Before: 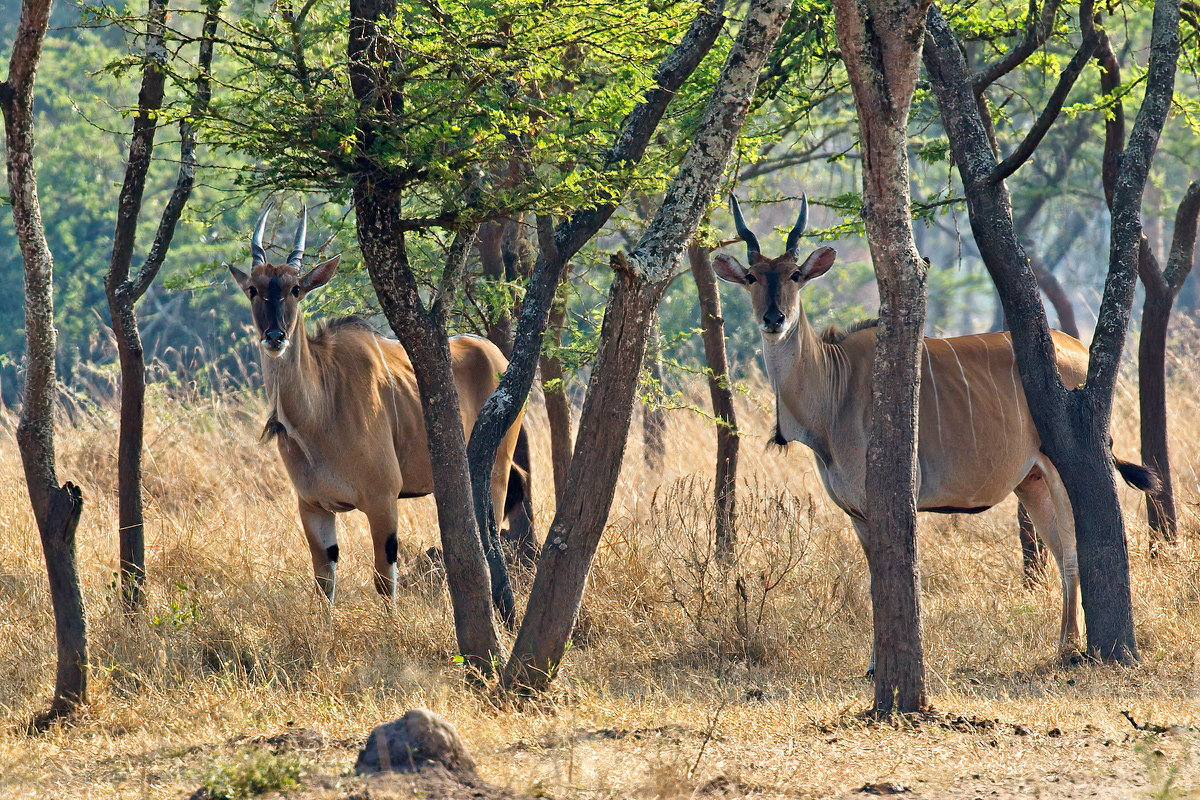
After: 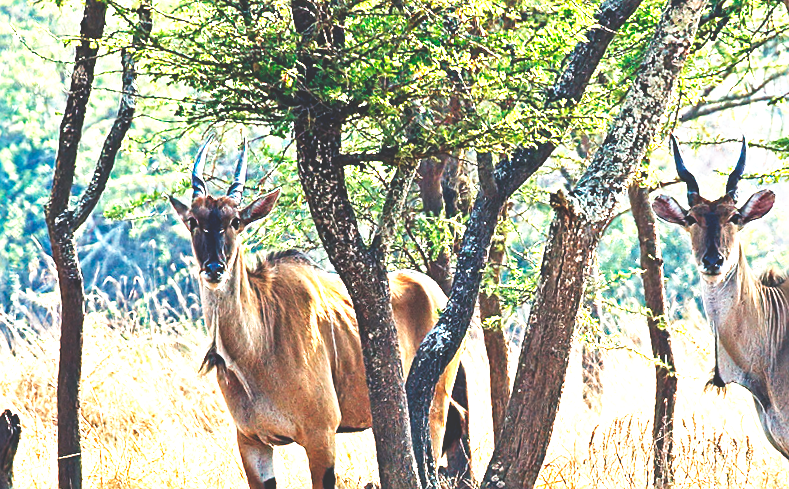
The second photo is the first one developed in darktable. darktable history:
sharpen: on, module defaults
local contrast: highlights 100%, shadows 100%, detail 131%, midtone range 0.2
rotate and perspective: rotation -4.2°, shear 0.006, automatic cropping off
tone equalizer: on, module defaults
base curve: curves: ch0 [(0, 0.036) (0.007, 0.037) (0.604, 0.887) (1, 1)], preserve colors none
color balance rgb: perceptual saturation grading › global saturation 20%, perceptual saturation grading › highlights -25%, perceptual saturation grading › shadows 25%
exposure: exposure 1.137 EV, compensate highlight preservation false
crop and rotate: angle -4.99°, left 2.122%, top 6.945%, right 27.566%, bottom 30.519%
